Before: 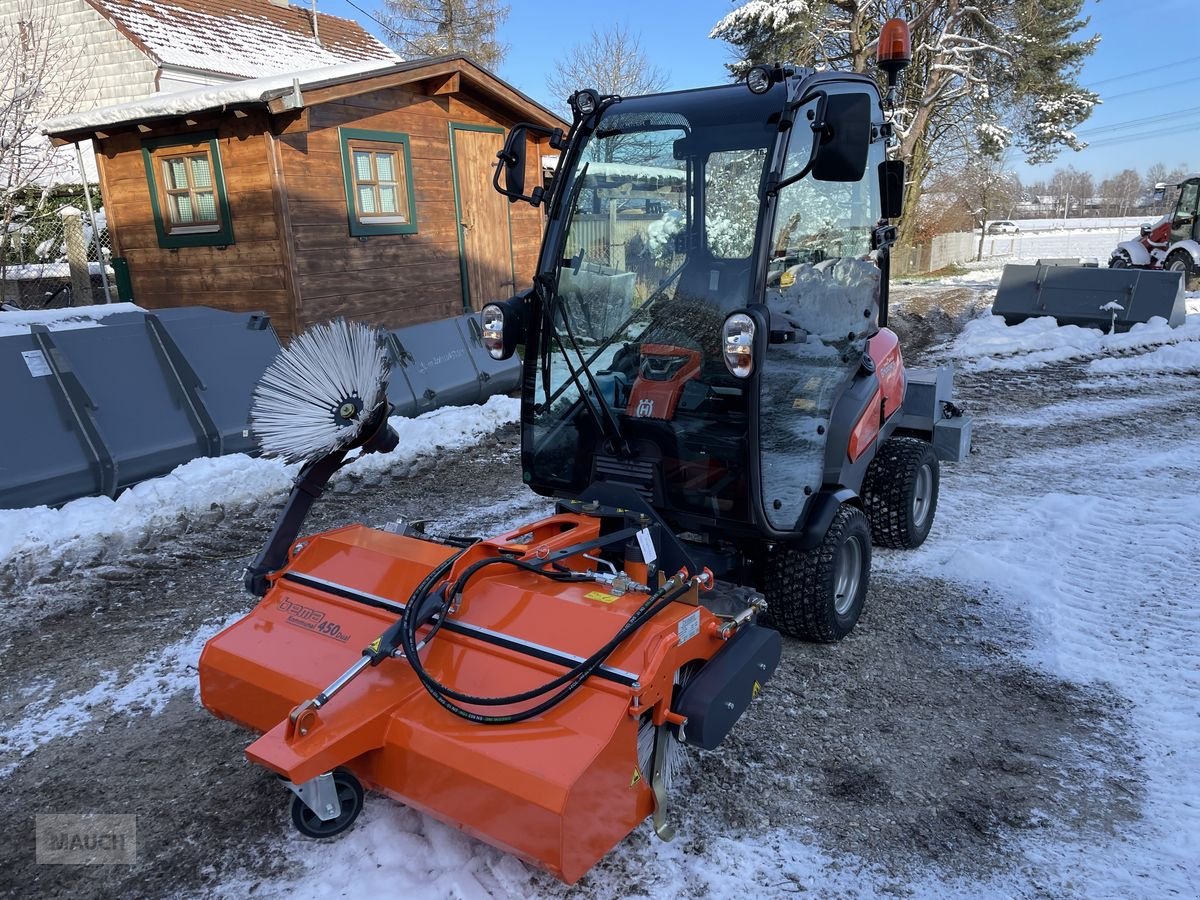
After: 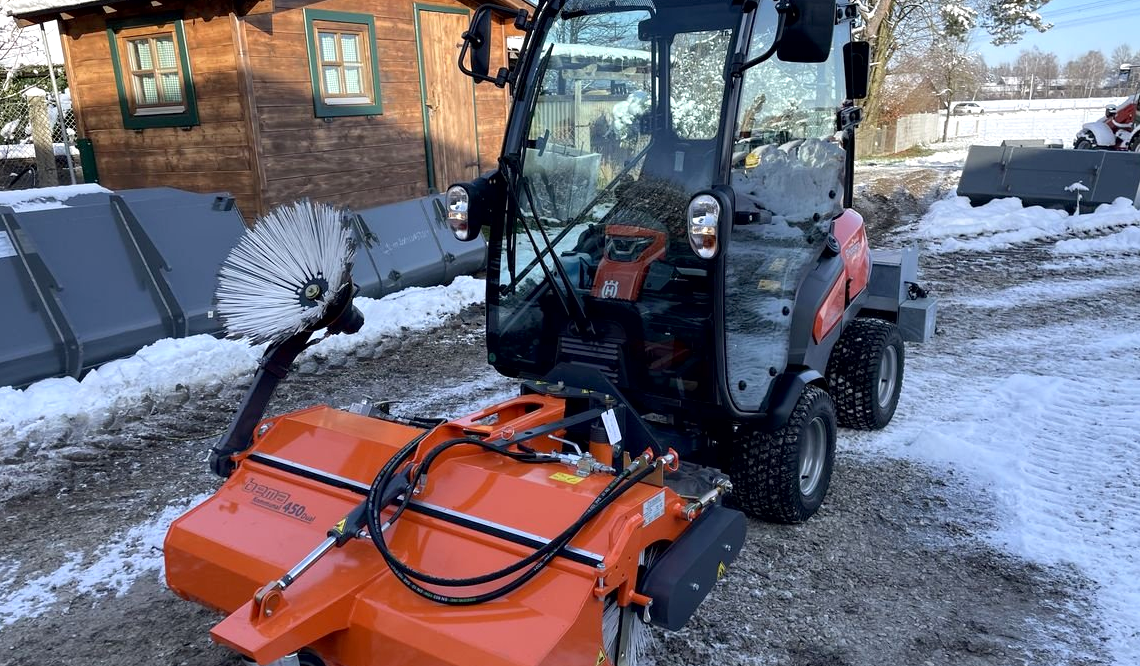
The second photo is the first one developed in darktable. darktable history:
crop and rotate: left 2.991%, top 13.302%, right 1.981%, bottom 12.636%
contrast brightness saturation: contrast 0.01, saturation -0.05
exposure: black level correction 0.003, exposure 0.383 EV, compensate highlight preservation false
